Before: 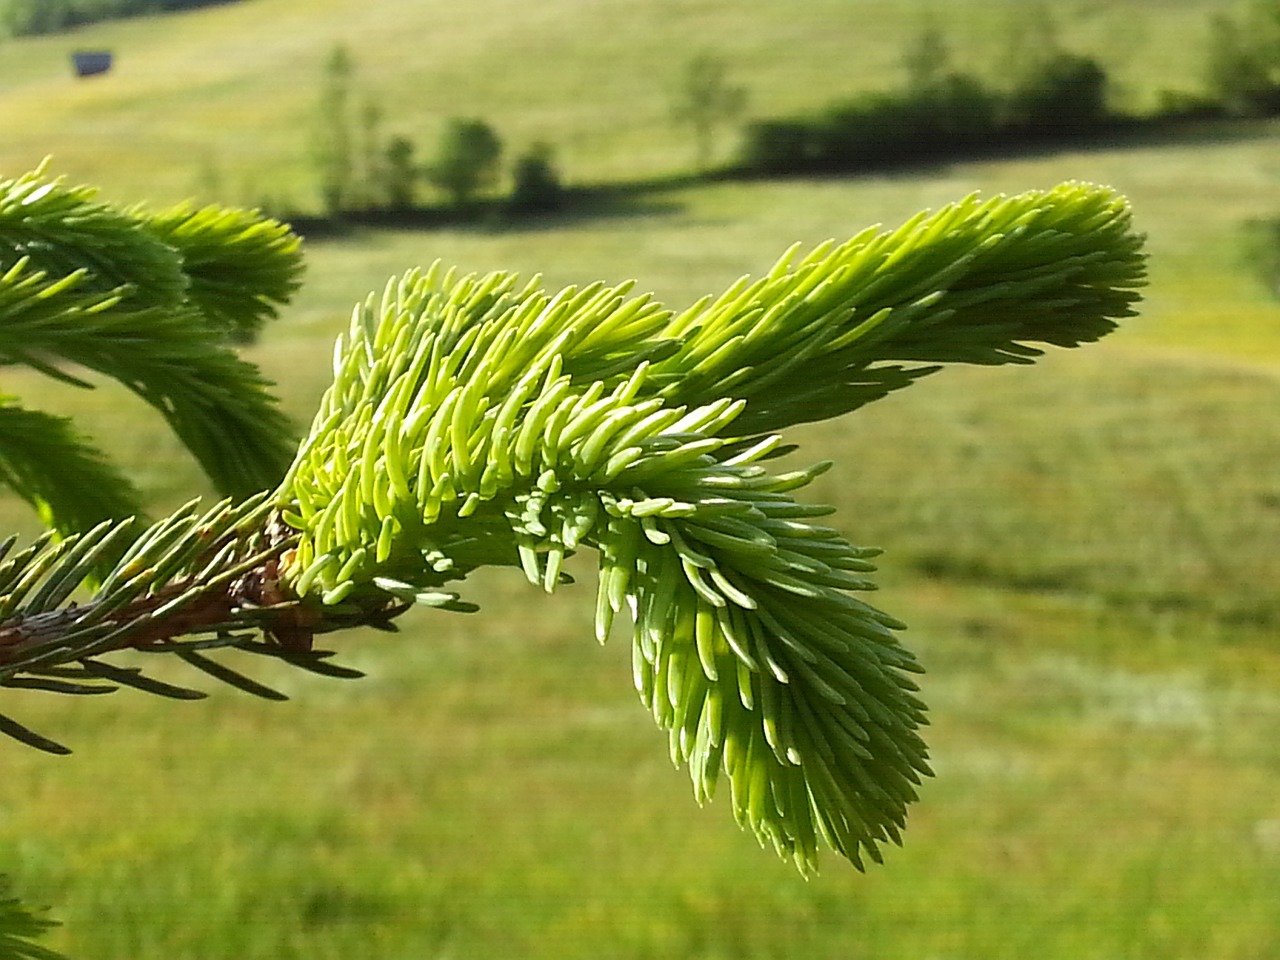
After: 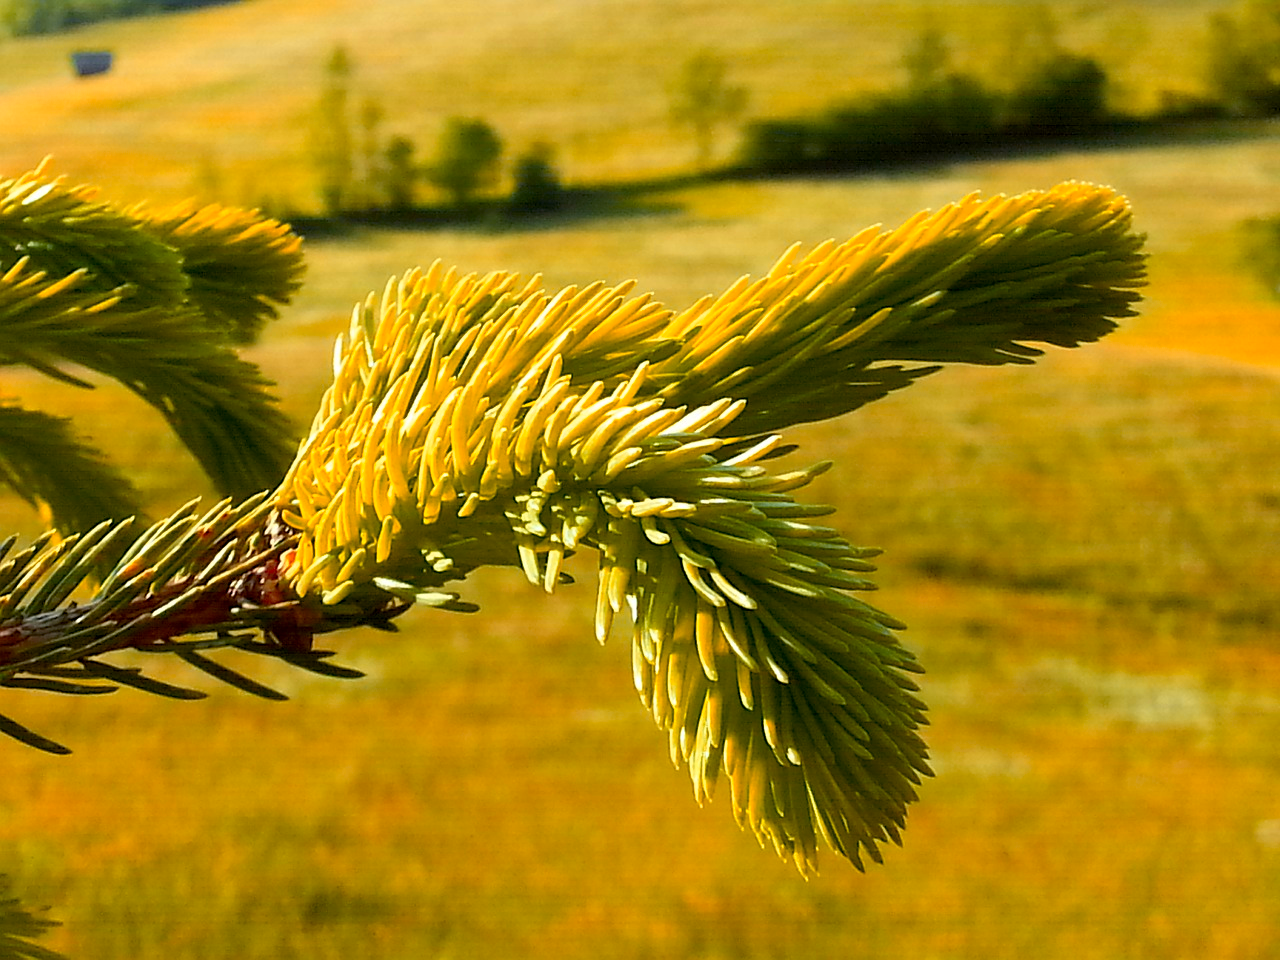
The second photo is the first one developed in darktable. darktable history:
exposure: black level correction 0.007, compensate highlight preservation false
color zones: curves: ch1 [(0.24, 0.629) (0.75, 0.5)]; ch2 [(0.255, 0.454) (0.745, 0.491)], mix 102.12%
